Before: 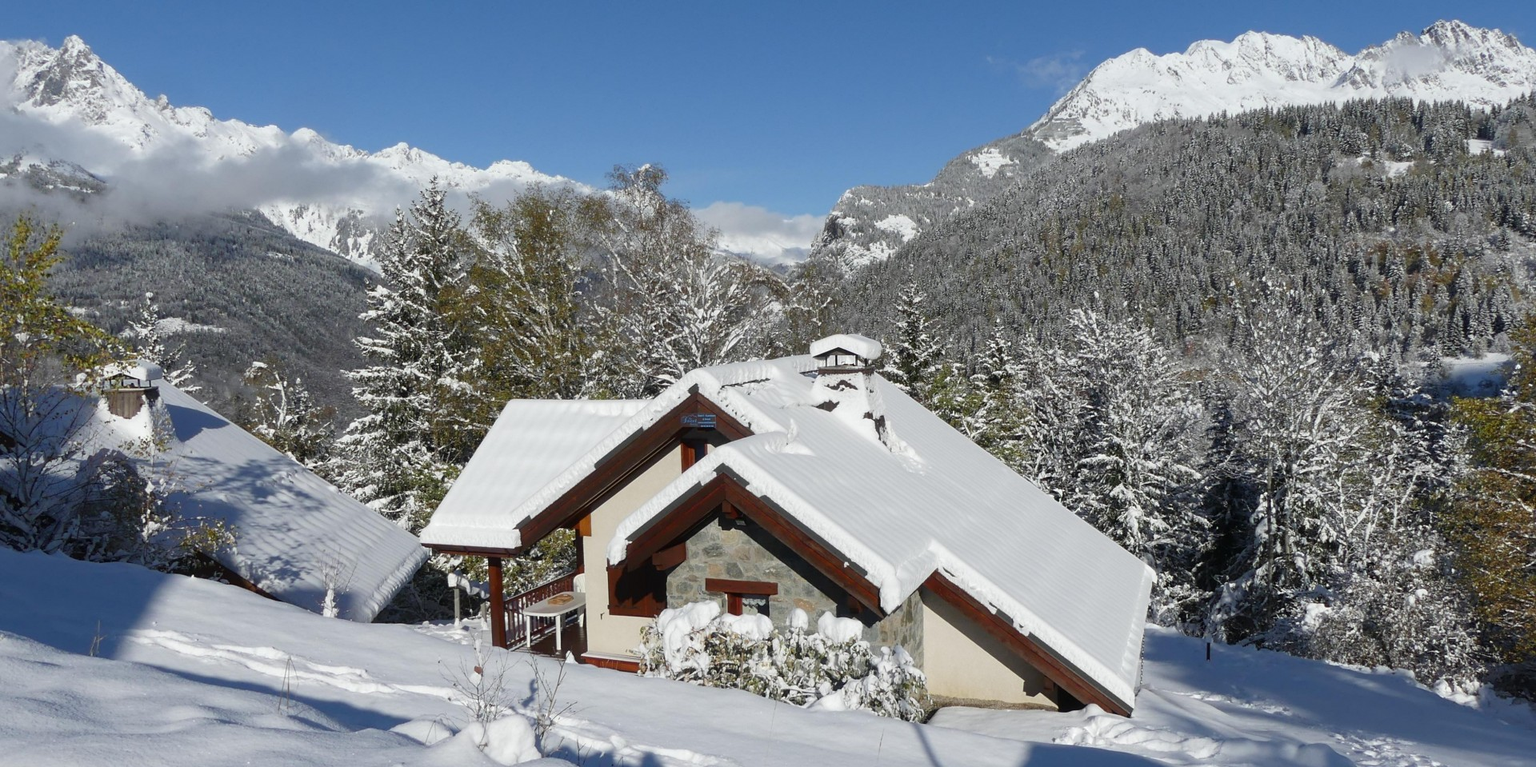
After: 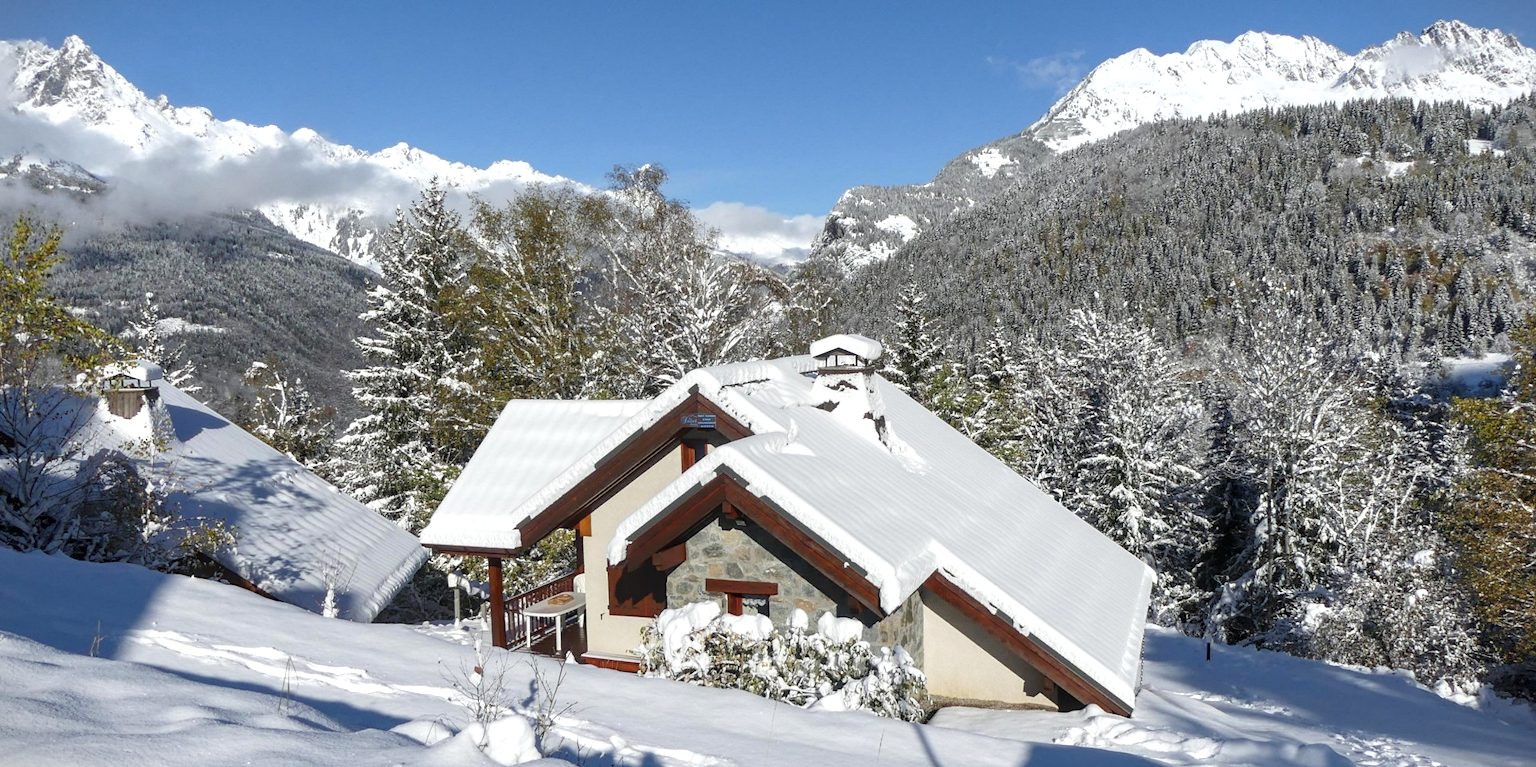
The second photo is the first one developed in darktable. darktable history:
exposure: exposure 0.376 EV, compensate highlight preservation false
local contrast: on, module defaults
vignetting: fall-off start 100%, brightness -0.406, saturation -0.3, width/height ratio 1.324, dithering 8-bit output, unbound false
